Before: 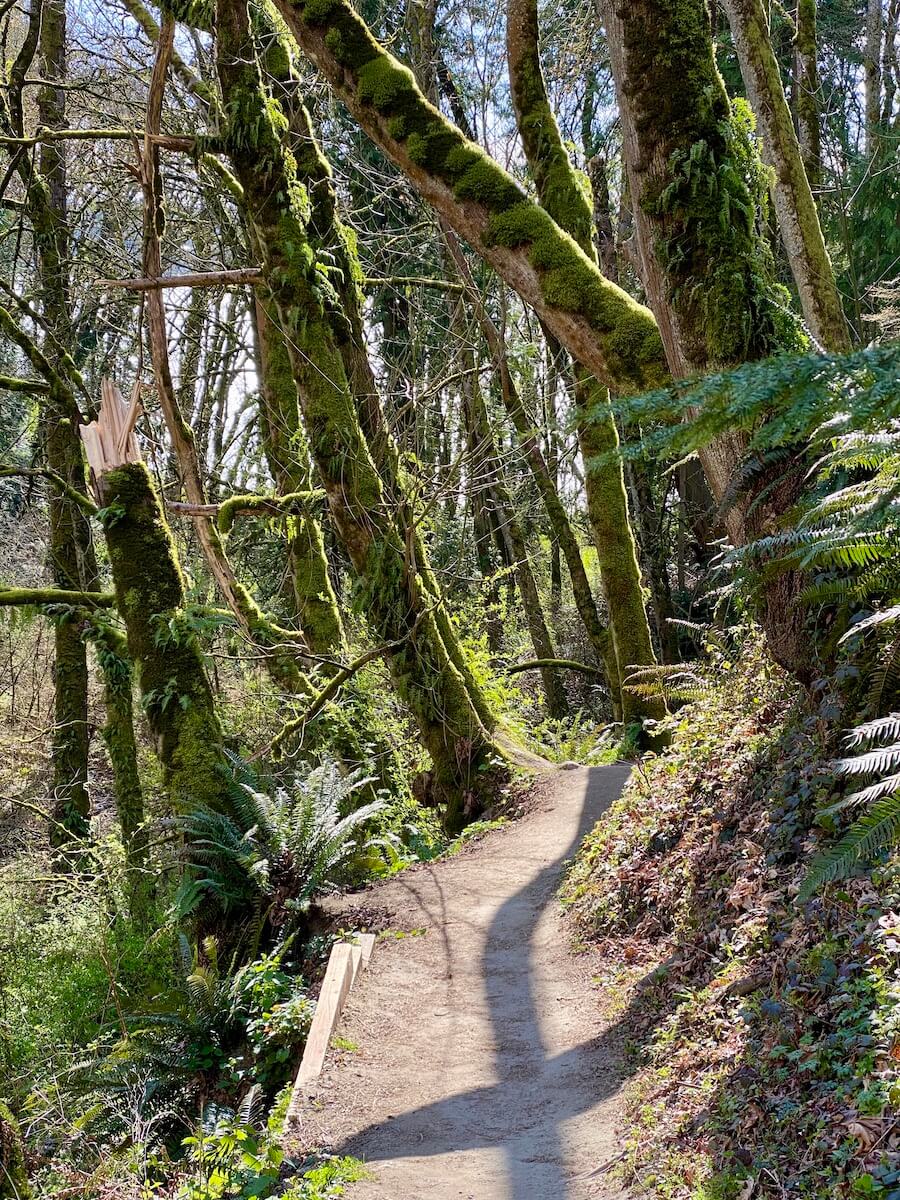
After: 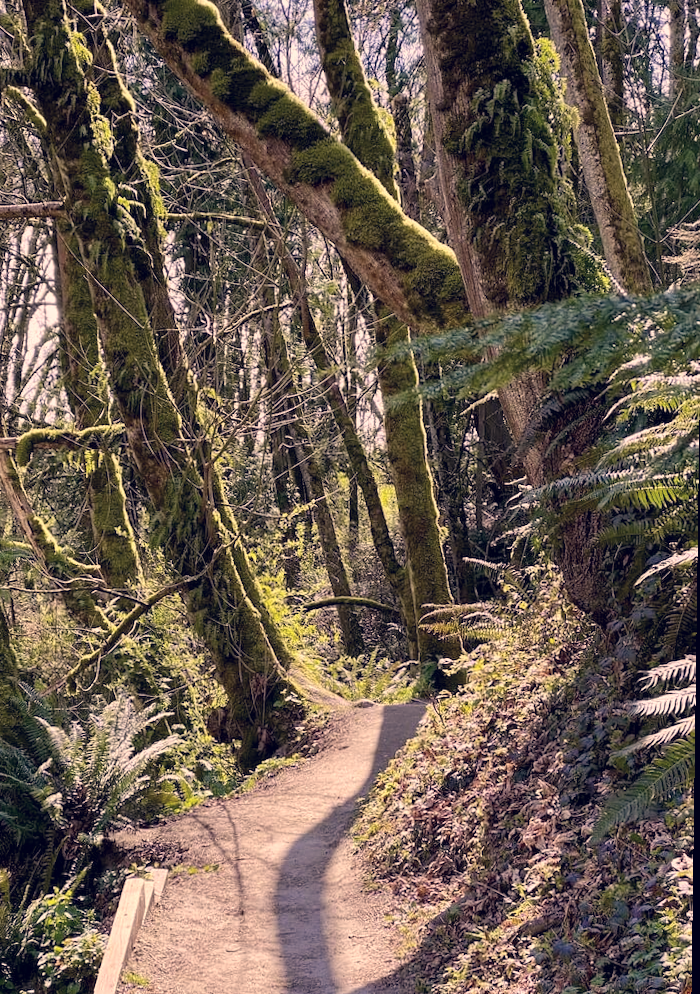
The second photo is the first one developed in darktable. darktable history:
color correction: highlights a* 19.59, highlights b* 27.49, shadows a* 3.46, shadows b* -17.28, saturation 0.73
white balance: red 0.967, blue 1.049
crop: left 23.095%, top 5.827%, bottom 11.854%
rotate and perspective: rotation 0.8°, automatic cropping off
